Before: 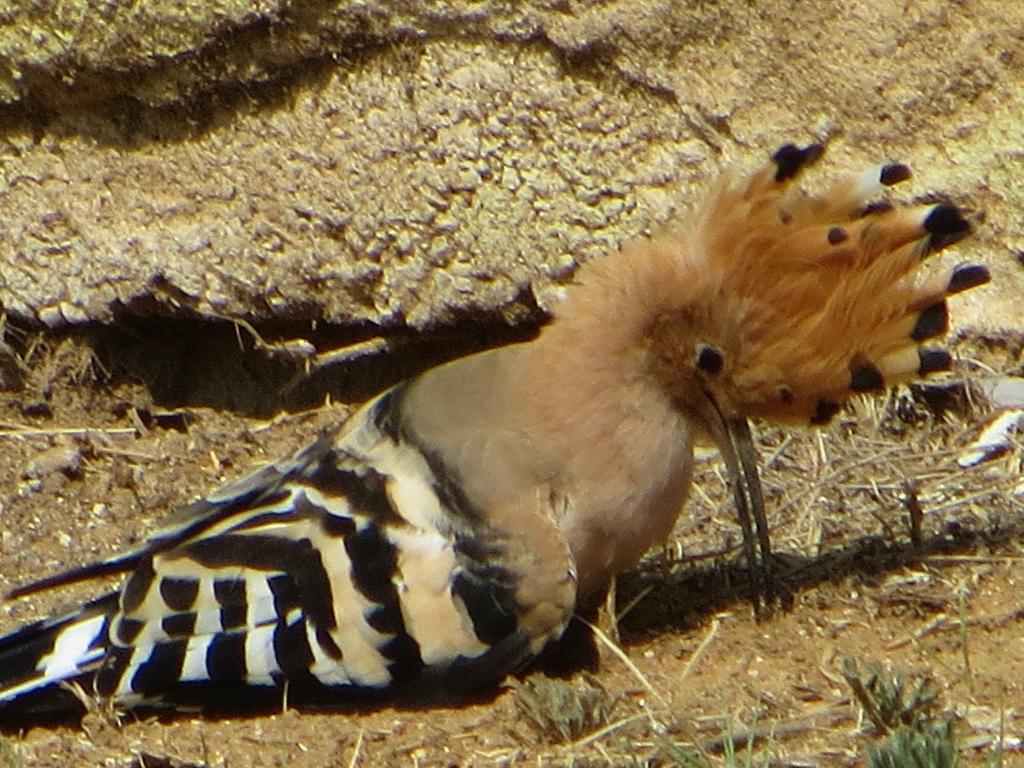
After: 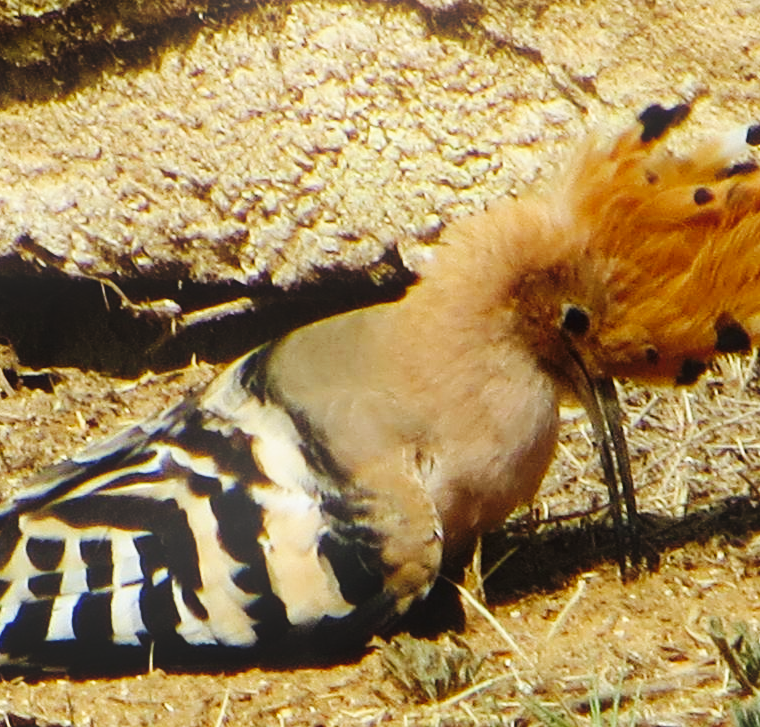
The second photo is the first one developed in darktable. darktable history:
base curve: curves: ch0 [(0, 0) (0.036, 0.025) (0.121, 0.166) (0.206, 0.329) (0.605, 0.79) (1, 1)], preserve colors none
crop and rotate: left 13.15%, top 5.251%, right 12.609%
bloom: size 16%, threshold 98%, strength 20%
